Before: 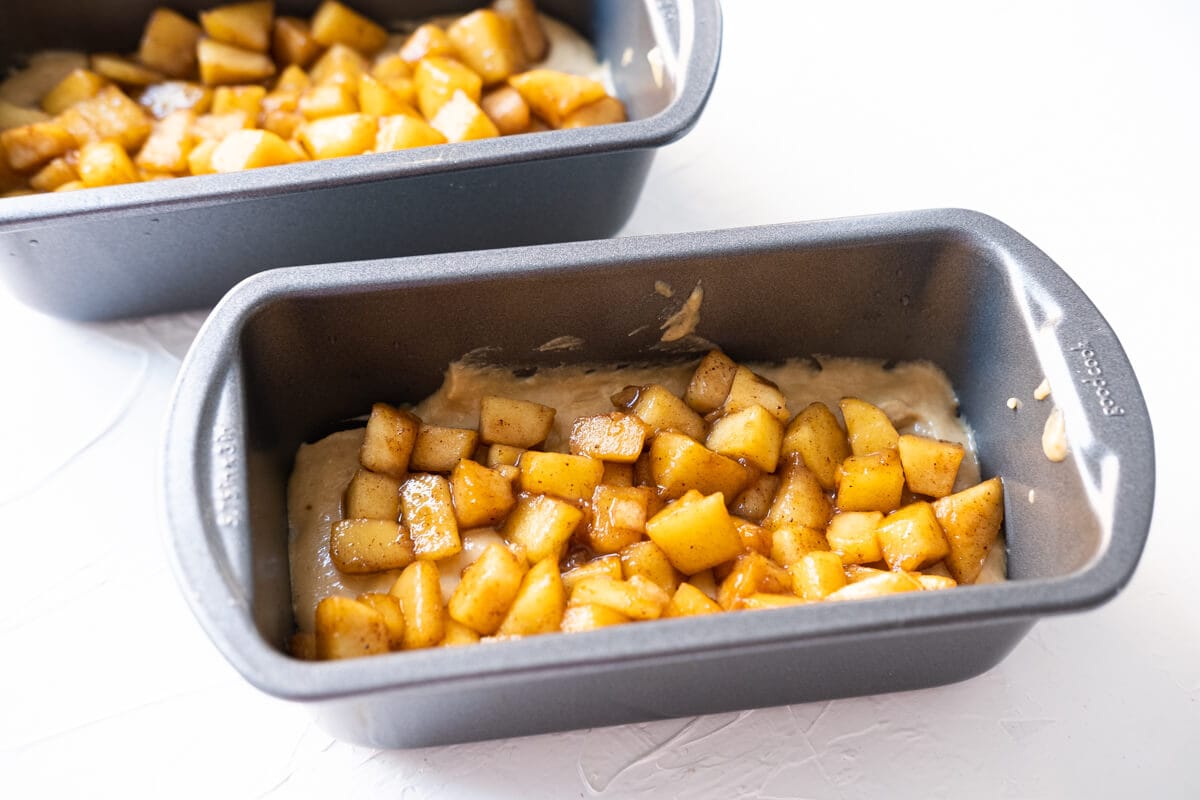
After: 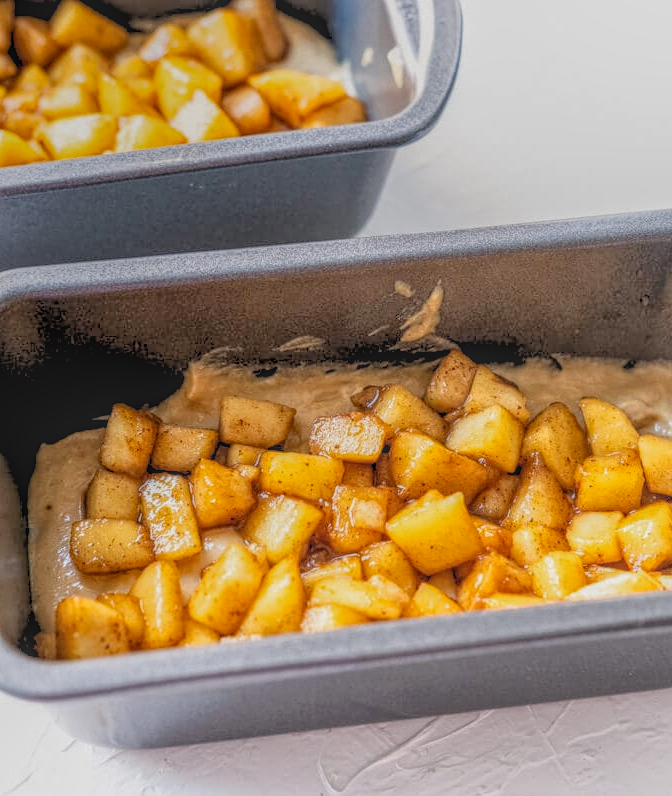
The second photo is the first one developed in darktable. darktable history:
local contrast: highlights 20%, shadows 30%, detail 200%, midtone range 0.2
rgb levels: preserve colors sum RGB, levels [[0.038, 0.433, 0.934], [0, 0.5, 1], [0, 0.5, 1]]
crop: left 21.674%, right 22.086%
